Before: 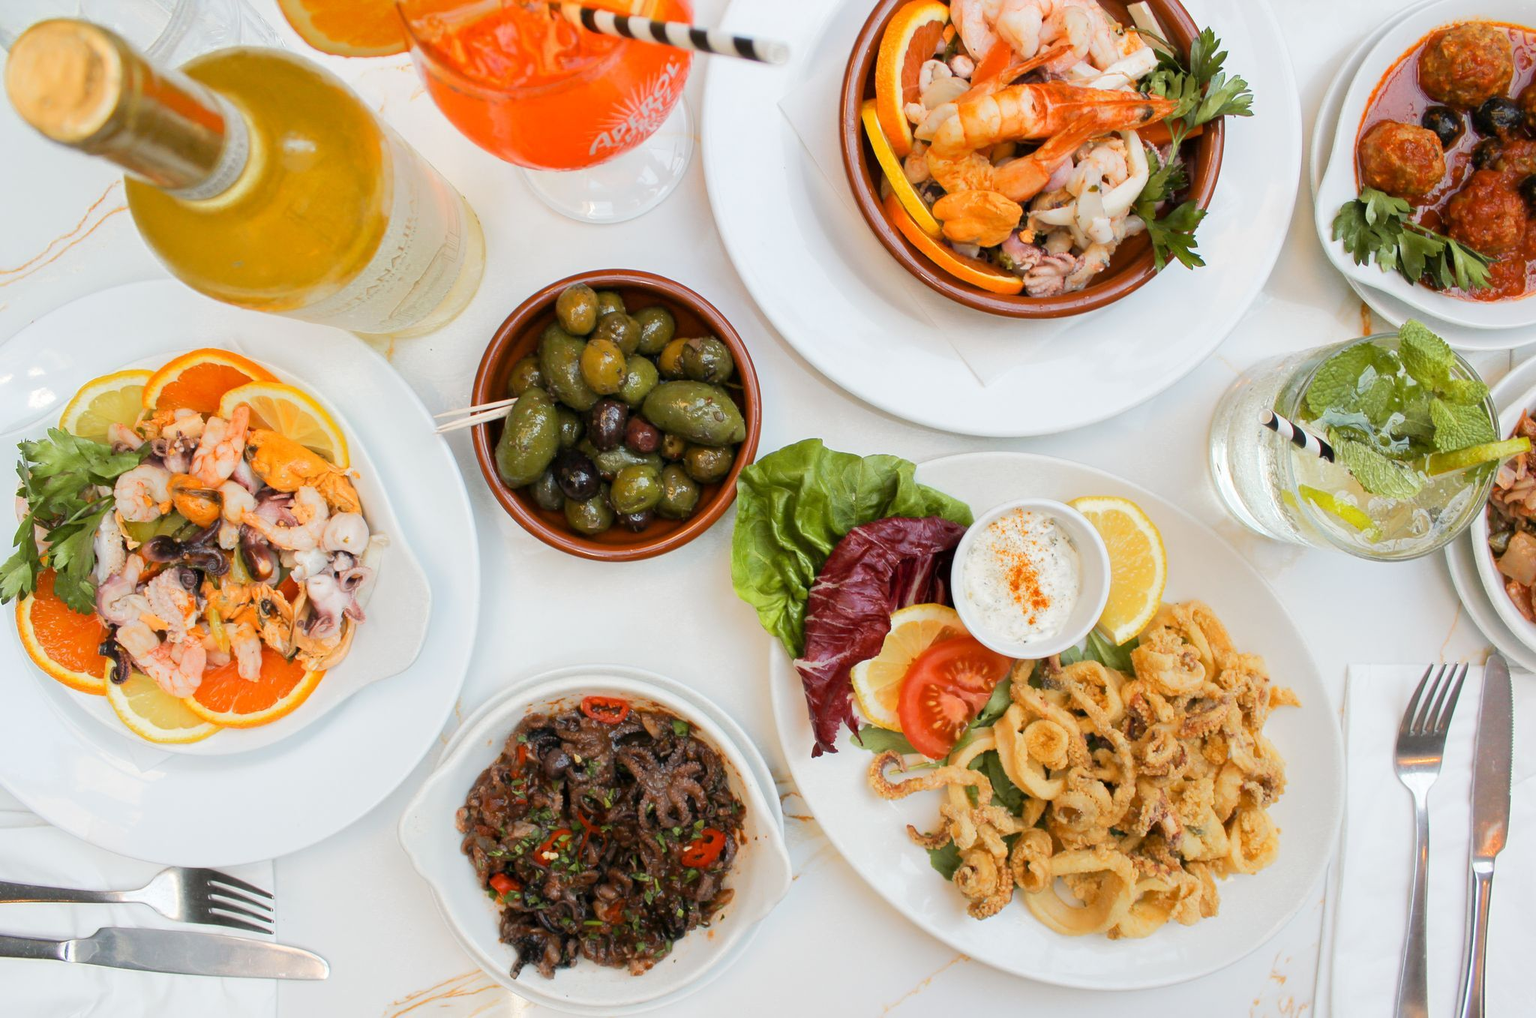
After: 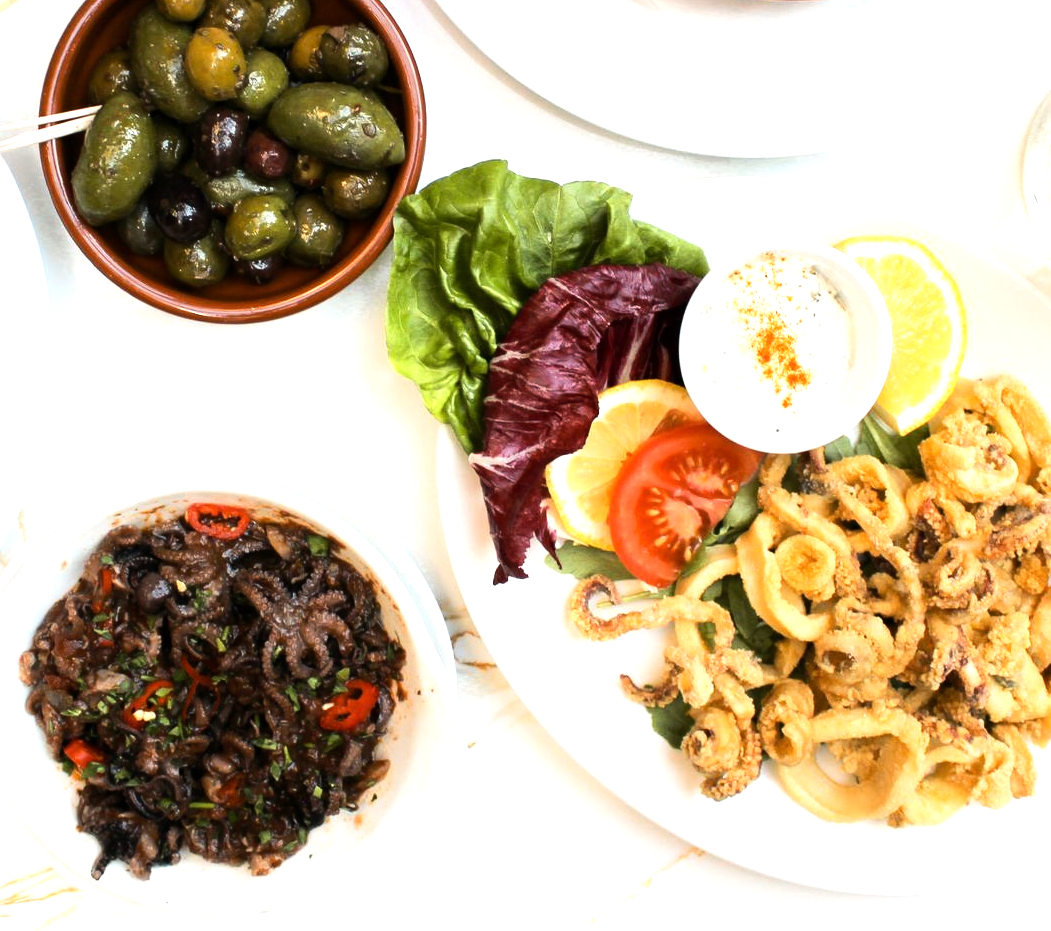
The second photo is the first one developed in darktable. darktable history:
tone equalizer: -8 EV -1.09 EV, -7 EV -1.01 EV, -6 EV -0.902 EV, -5 EV -0.576 EV, -3 EV 0.553 EV, -2 EV 0.849 EV, -1 EV 1 EV, +0 EV 1.06 EV, edges refinement/feathering 500, mask exposure compensation -1.57 EV, preserve details no
crop and rotate: left 28.807%, top 31.347%, right 19.842%
